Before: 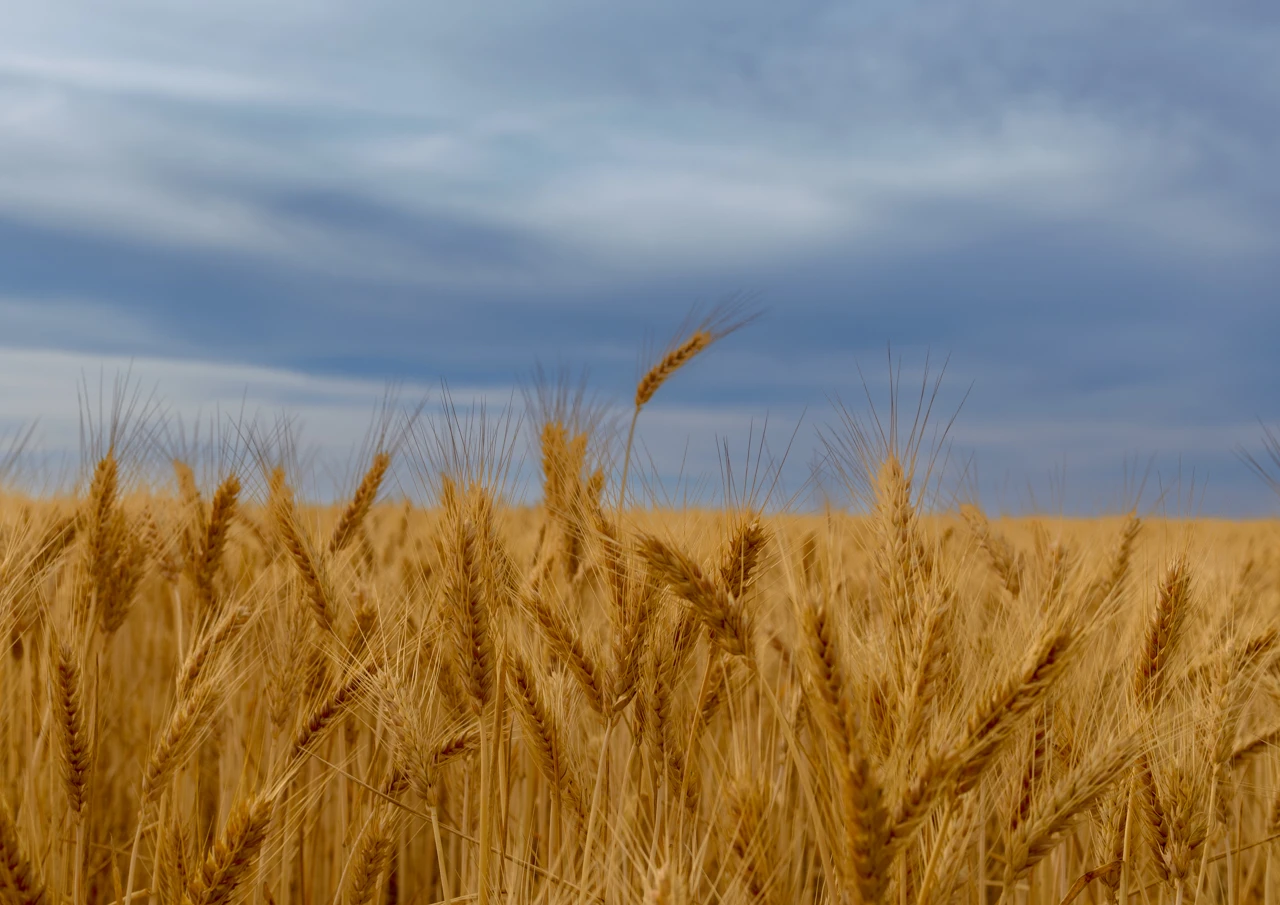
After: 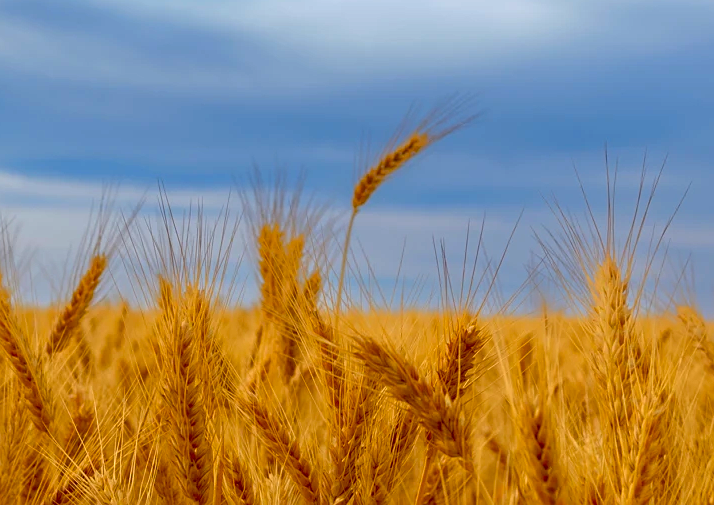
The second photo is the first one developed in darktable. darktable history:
sharpen: radius 1.272, amount 0.305, threshold 0
crop and rotate: left 22.13%, top 22.054%, right 22.026%, bottom 22.102%
exposure: black level correction 0, exposure 0.4 EV, compensate exposure bias true, compensate highlight preservation false
contrast brightness saturation: brightness -0.02, saturation 0.35
